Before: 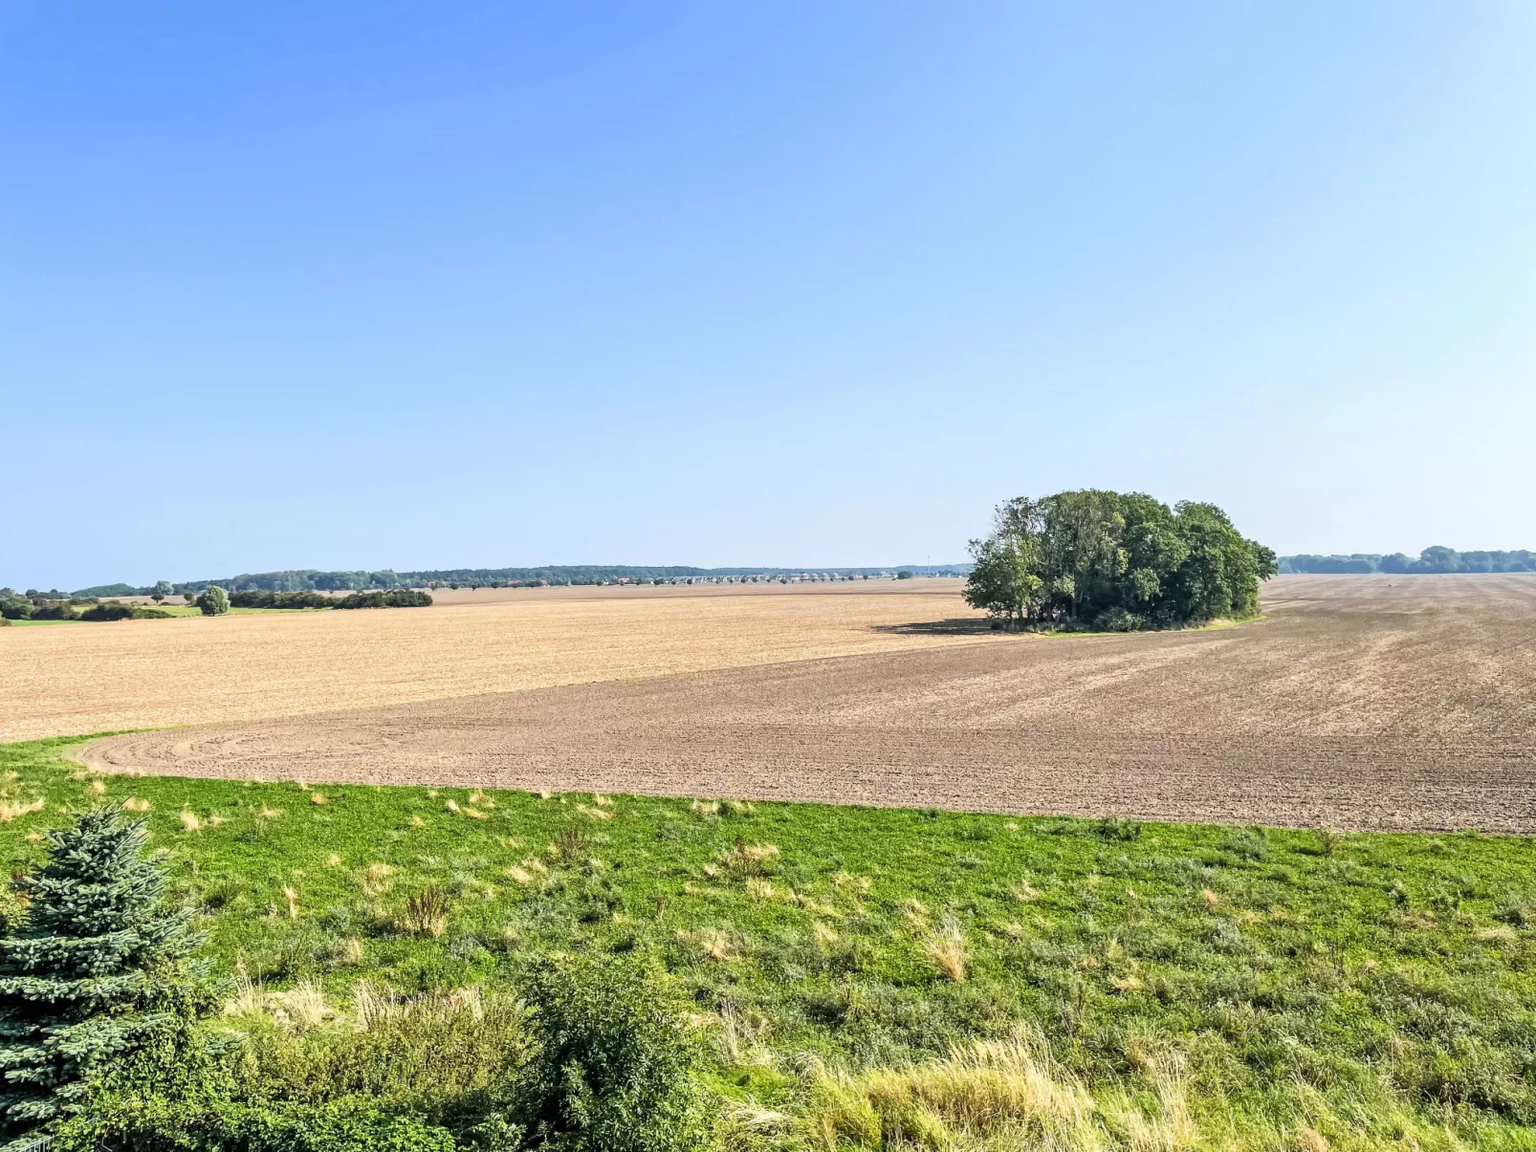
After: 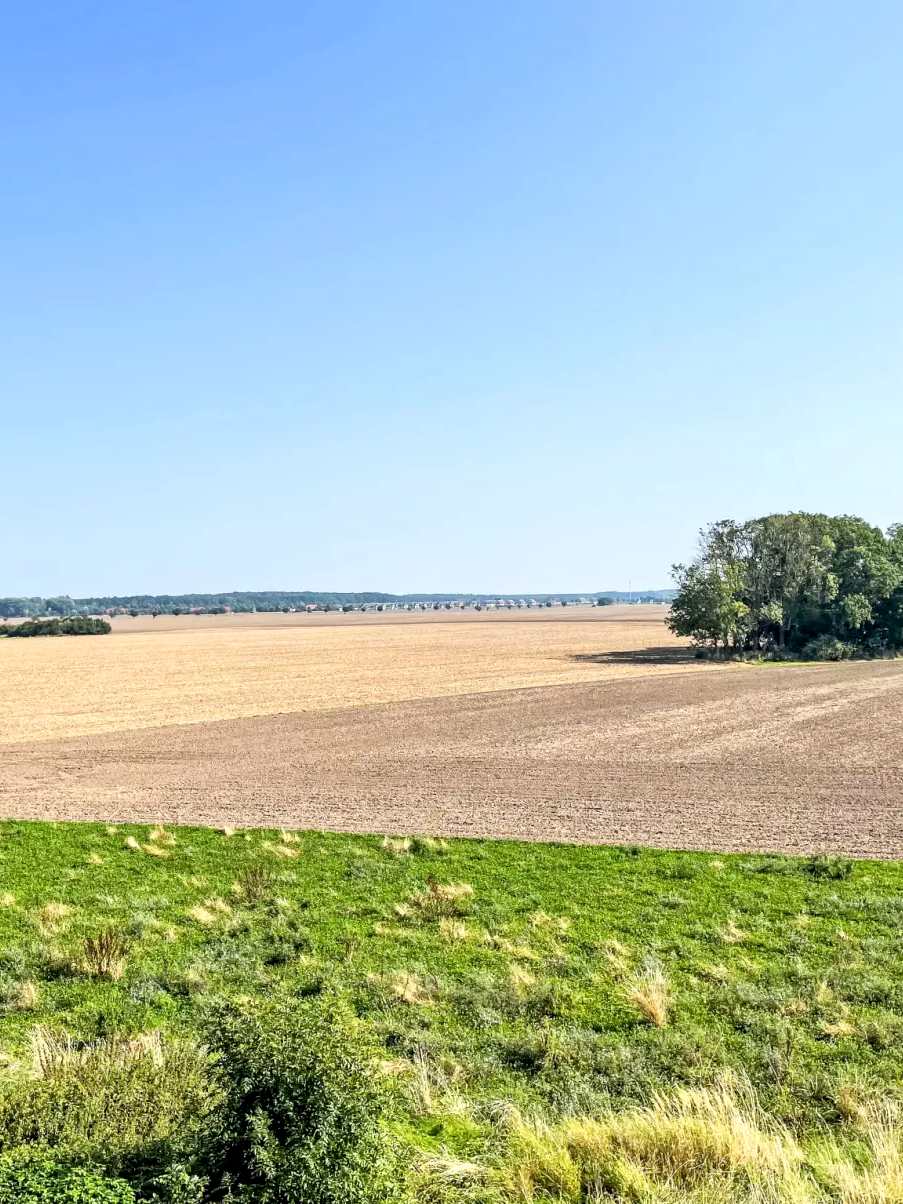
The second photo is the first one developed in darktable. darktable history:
crop: left 21.293%, right 22.347%
exposure: black level correction 0.007, exposure 0.158 EV, compensate highlight preservation false
